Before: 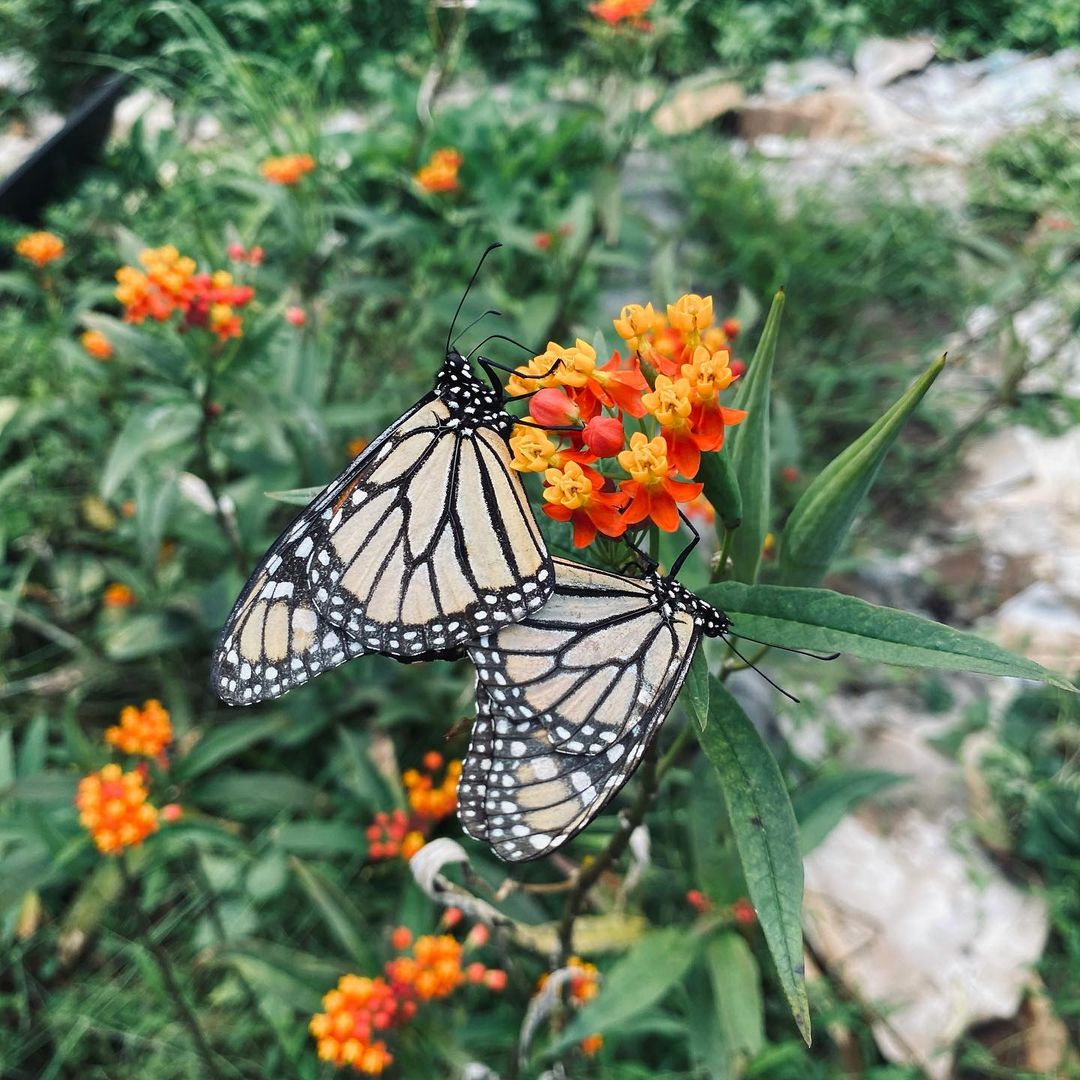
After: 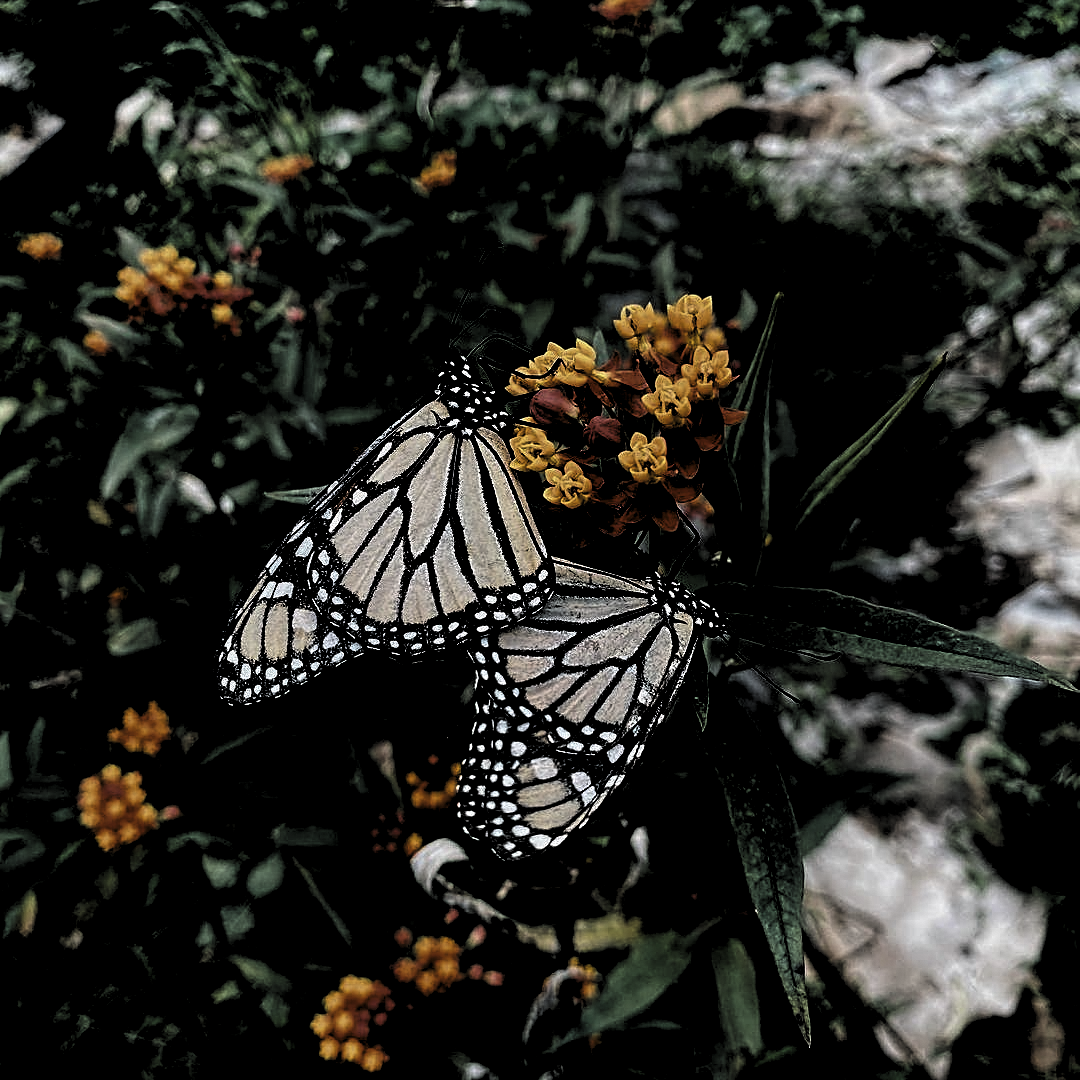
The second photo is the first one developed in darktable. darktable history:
sharpen: amount 0.212
contrast equalizer: octaves 7, y [[0.5, 0.5, 0.5, 0.512, 0.552, 0.62], [0.5 ×6], [0.5 ×4, 0.504, 0.553], [0 ×6], [0 ×6]]
levels: levels [0.514, 0.759, 1]
